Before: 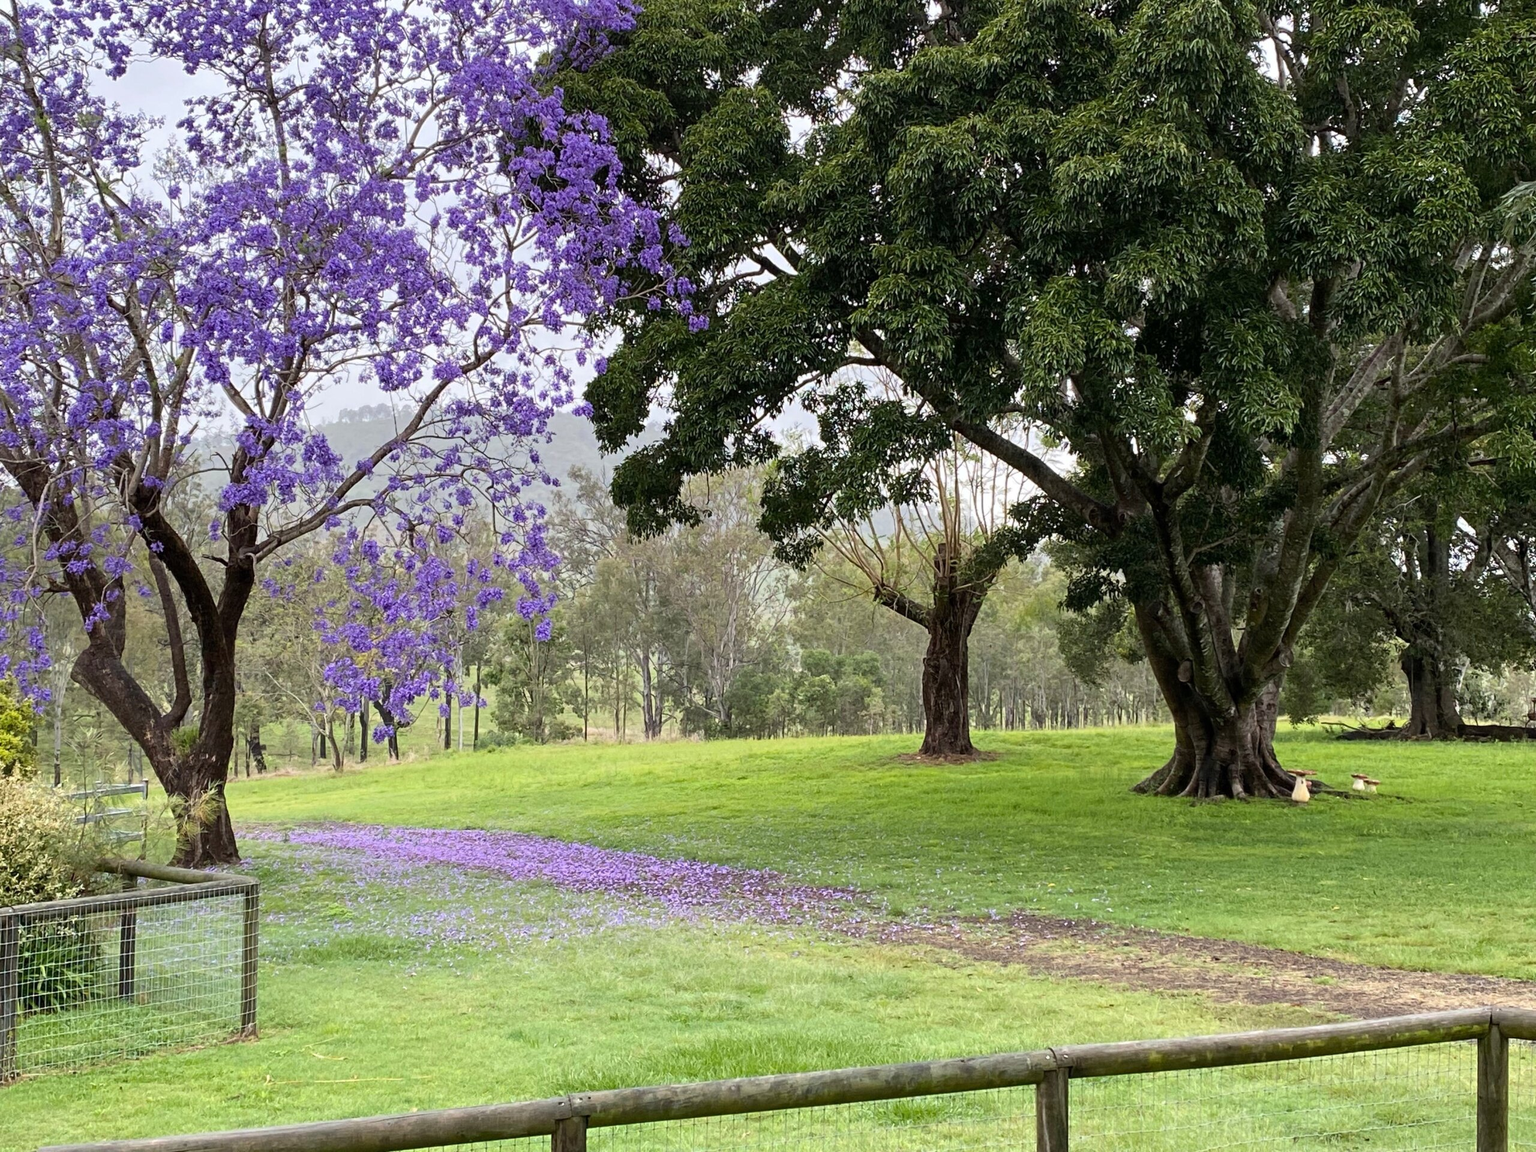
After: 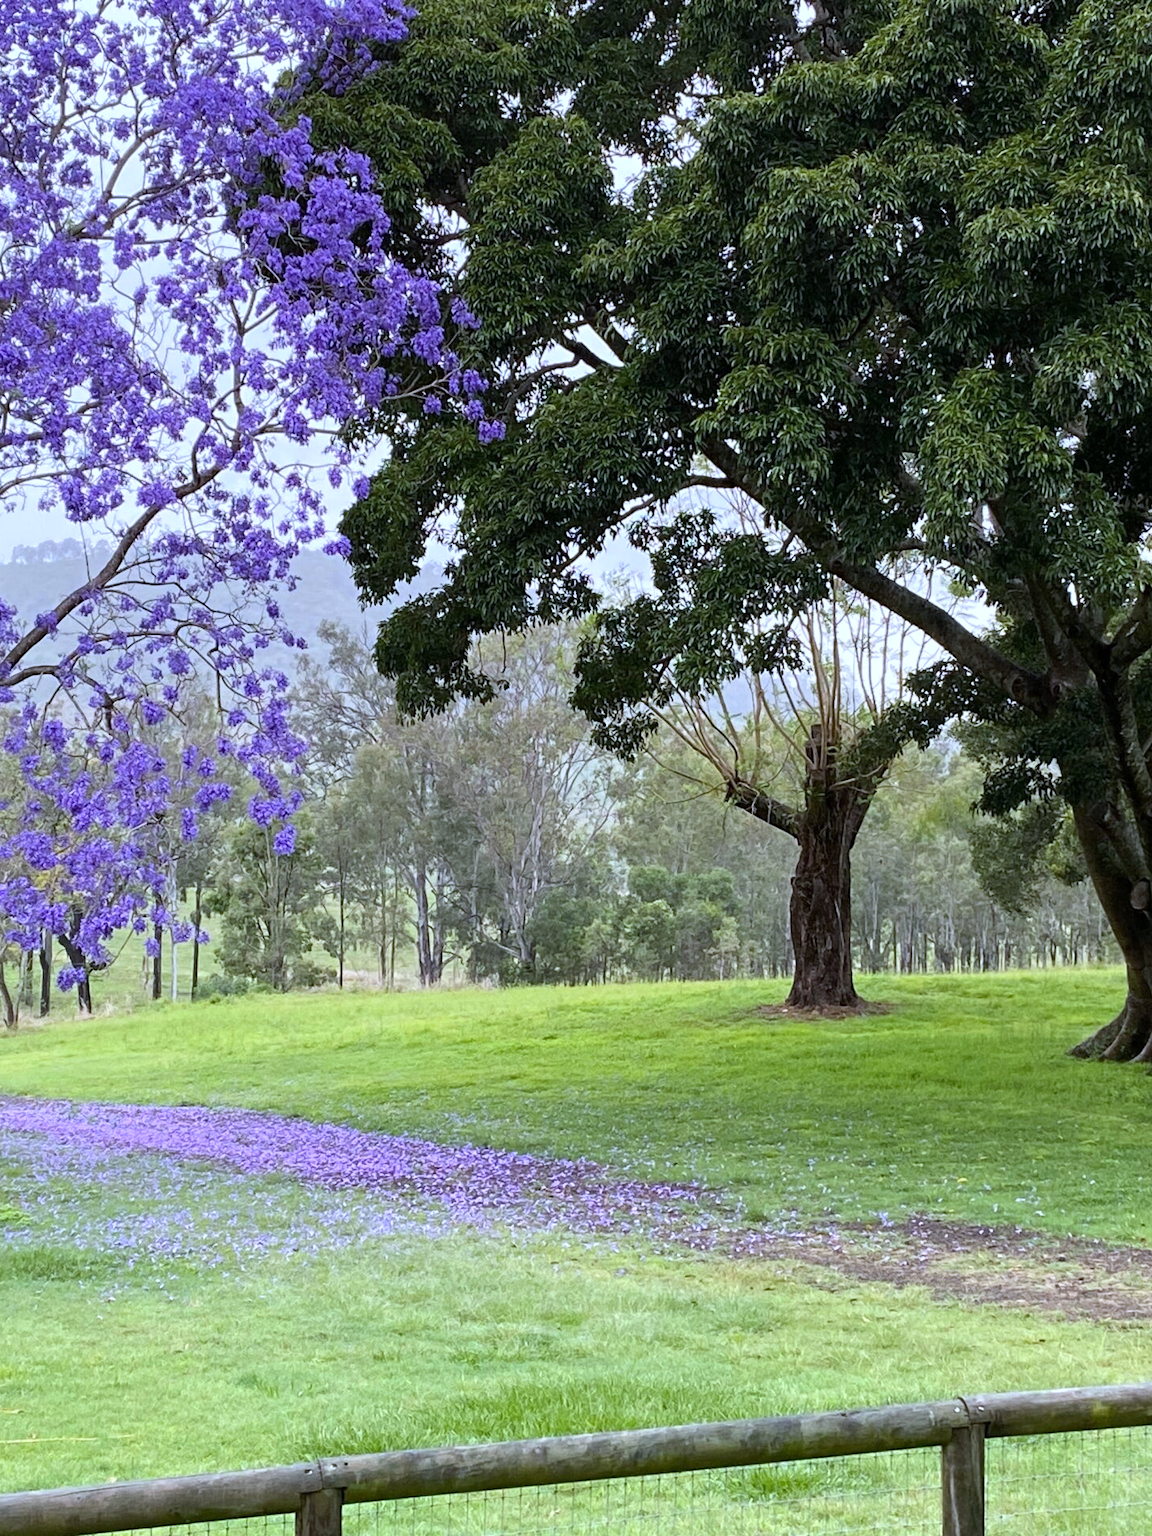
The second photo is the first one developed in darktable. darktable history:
white balance: red 0.948, green 1.02, blue 1.176
tone equalizer: on, module defaults
crop: left 21.496%, right 22.254%
